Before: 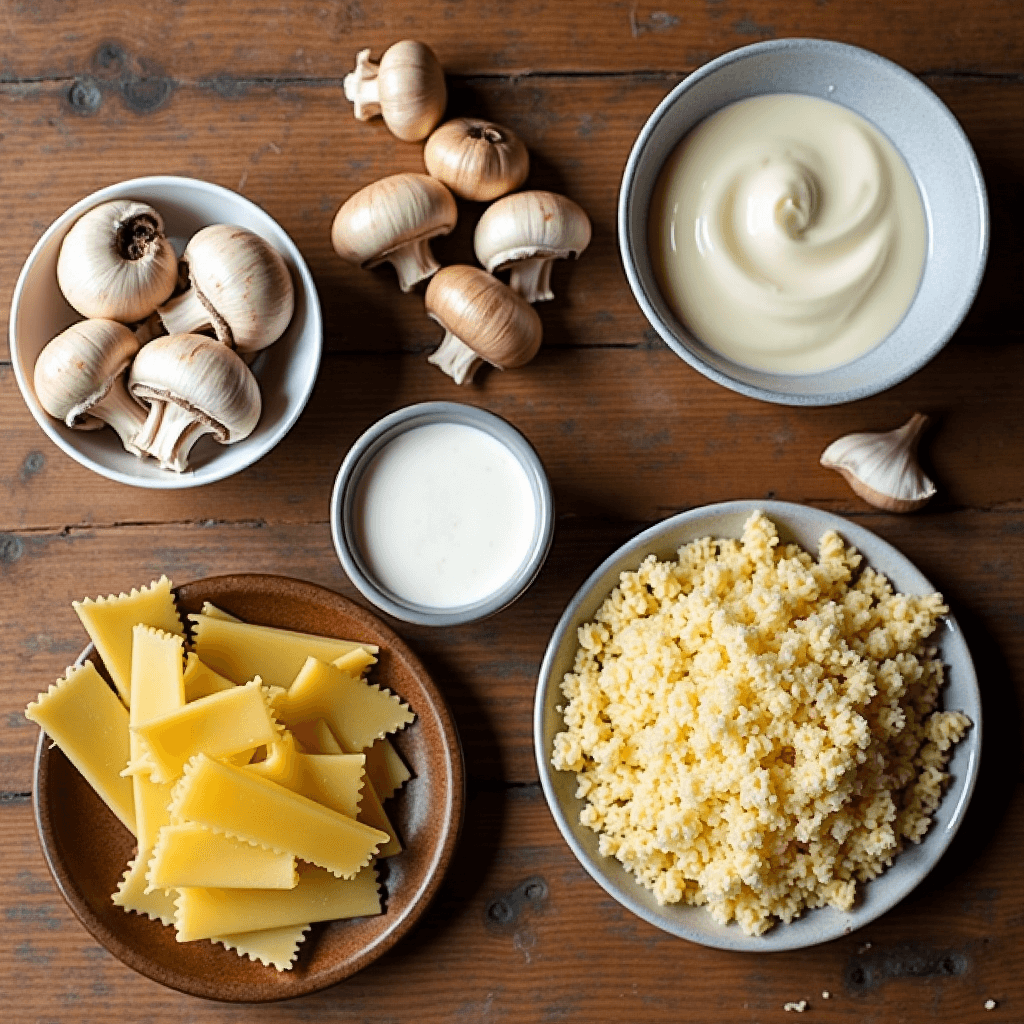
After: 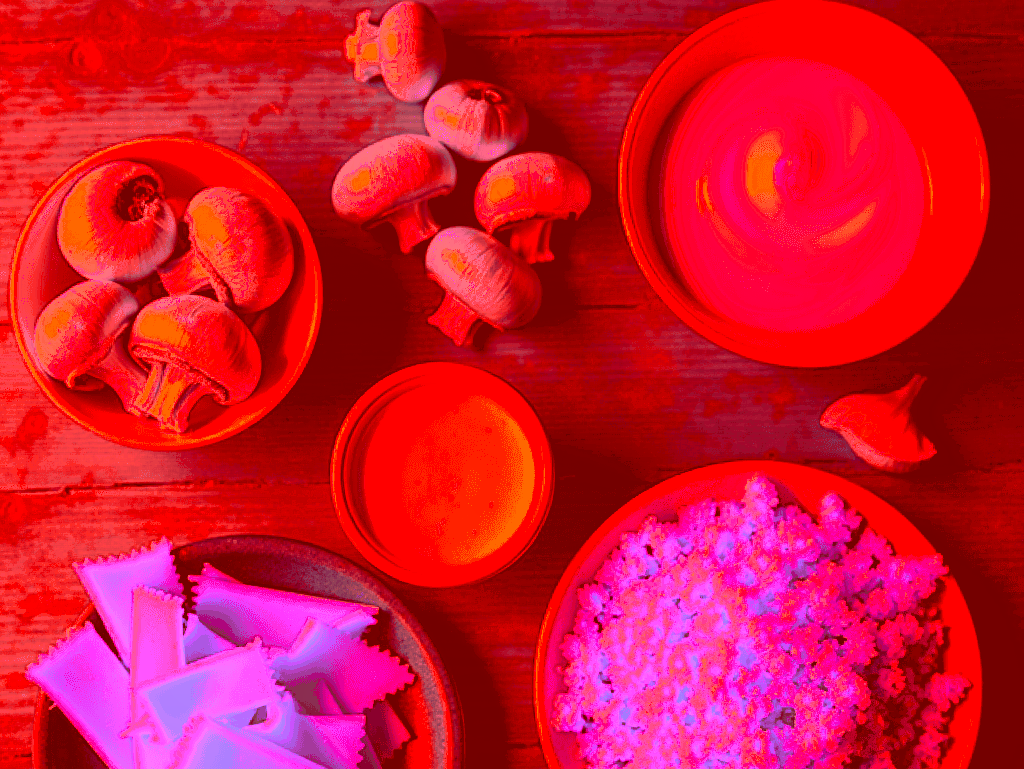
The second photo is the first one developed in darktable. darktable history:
crop: top 3.898%, bottom 21.003%
color correction: highlights a* -39.07, highlights b* -39.54, shadows a* -39.32, shadows b* -39.5, saturation -2.96
tone equalizer: on, module defaults
shadows and highlights: on, module defaults
